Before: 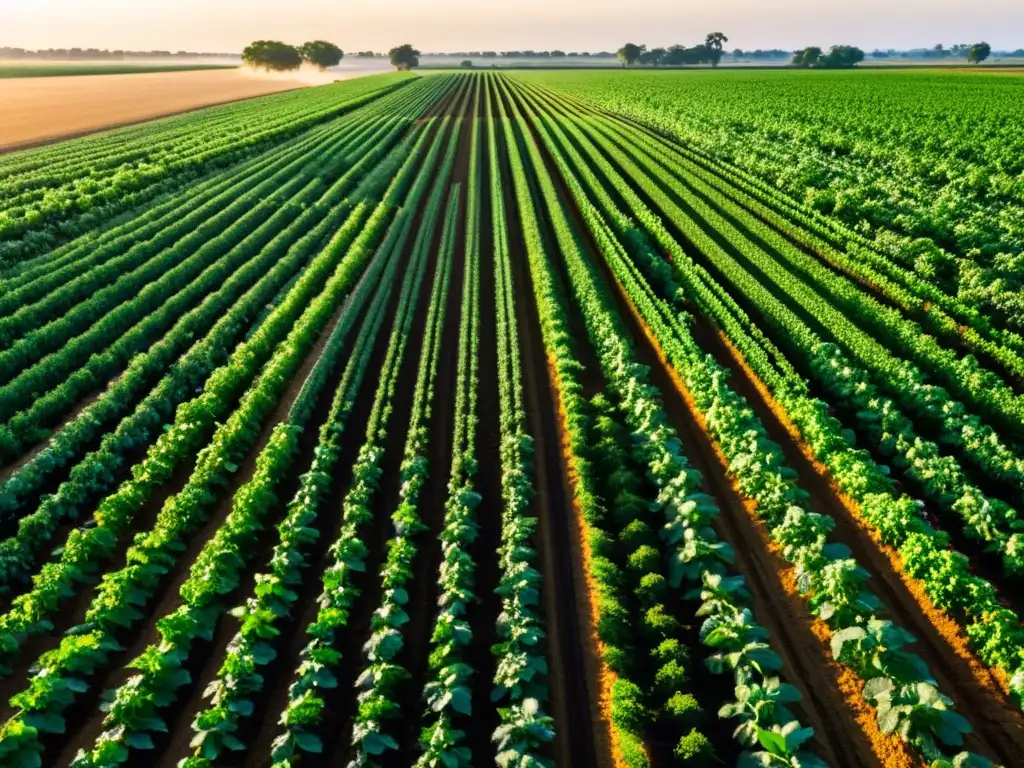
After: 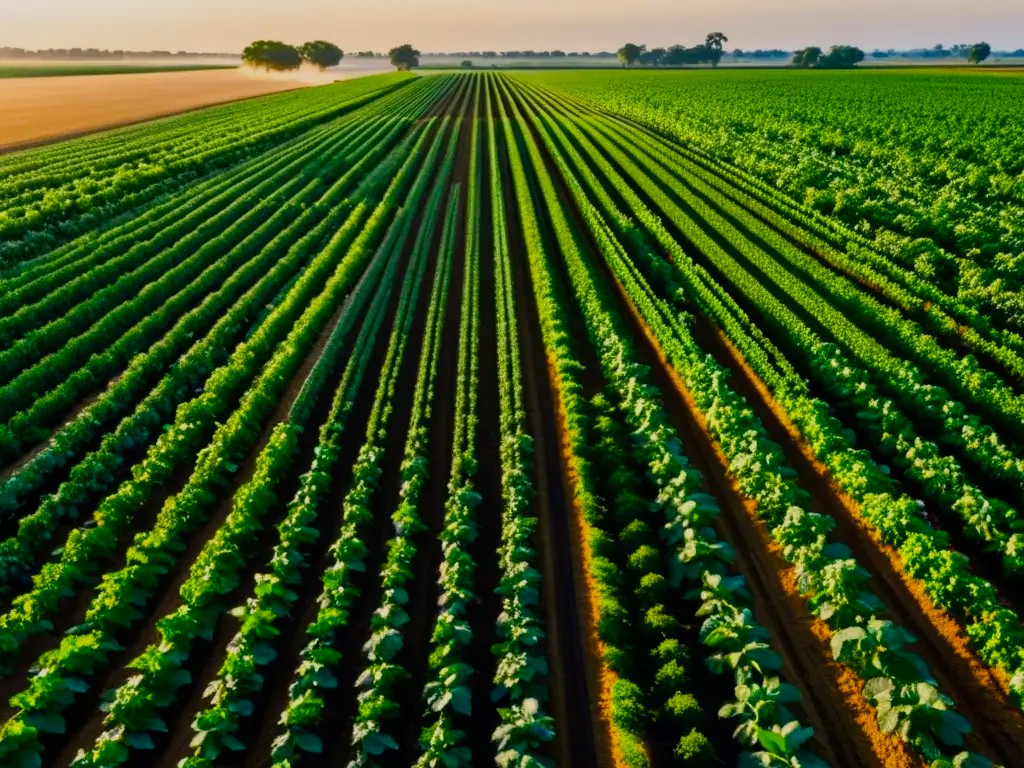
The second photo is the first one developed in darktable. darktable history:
color balance rgb: shadows lift › chroma 1.011%, shadows lift › hue 241.26°, highlights gain › chroma 2.276%, highlights gain › hue 74.3°, linear chroma grading › global chroma 14.71%, perceptual saturation grading › global saturation 1.078%, perceptual saturation grading › highlights -2.499%, perceptual saturation grading › mid-tones 3.659%, perceptual saturation grading › shadows 8.96%, global vibrance 16.127%, saturation formula JzAzBz (2021)
exposure: exposure -0.486 EV, compensate exposure bias true, compensate highlight preservation false
